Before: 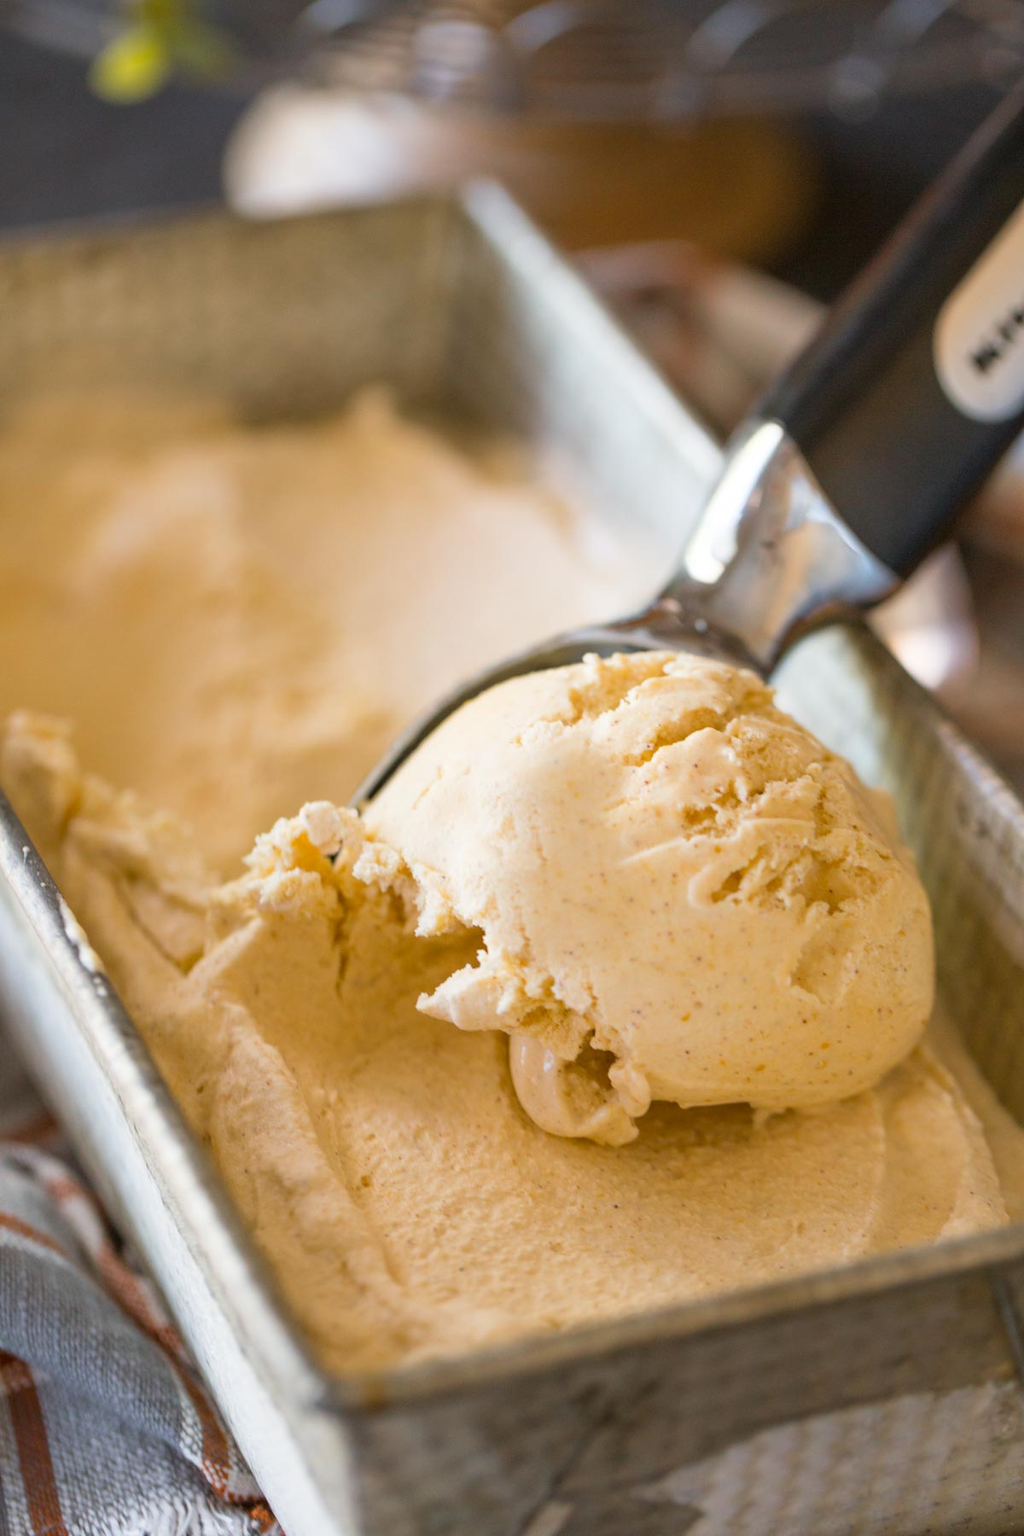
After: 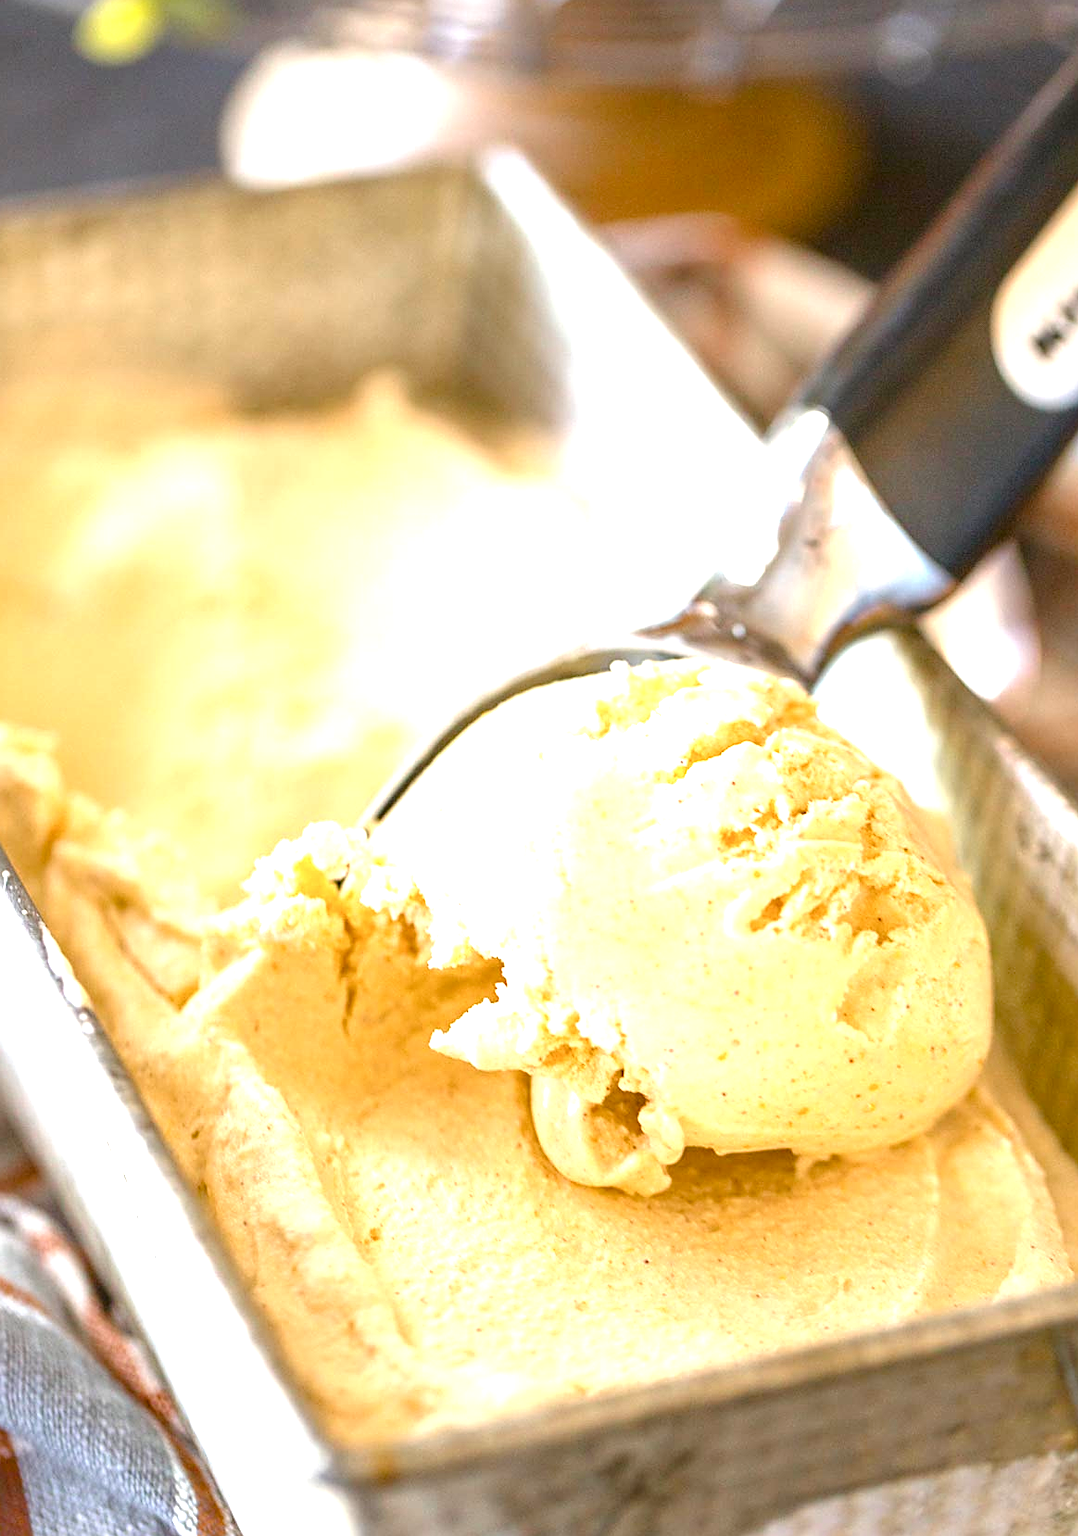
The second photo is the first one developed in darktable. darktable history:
color balance rgb: power › hue 328.92°, global offset › luminance 0.474%, global offset › hue 58.95°, perceptual saturation grading › global saturation 20%, perceptual saturation grading › highlights -25.512%, perceptual saturation grading › shadows 25.02%
crop: left 2.003%, top 2.944%, right 0.975%, bottom 4.917%
sharpen: on, module defaults
exposure: black level correction 0.001, exposure 1.399 EV, compensate highlight preservation false
local contrast: highlights 107%, shadows 102%, detail 119%, midtone range 0.2
